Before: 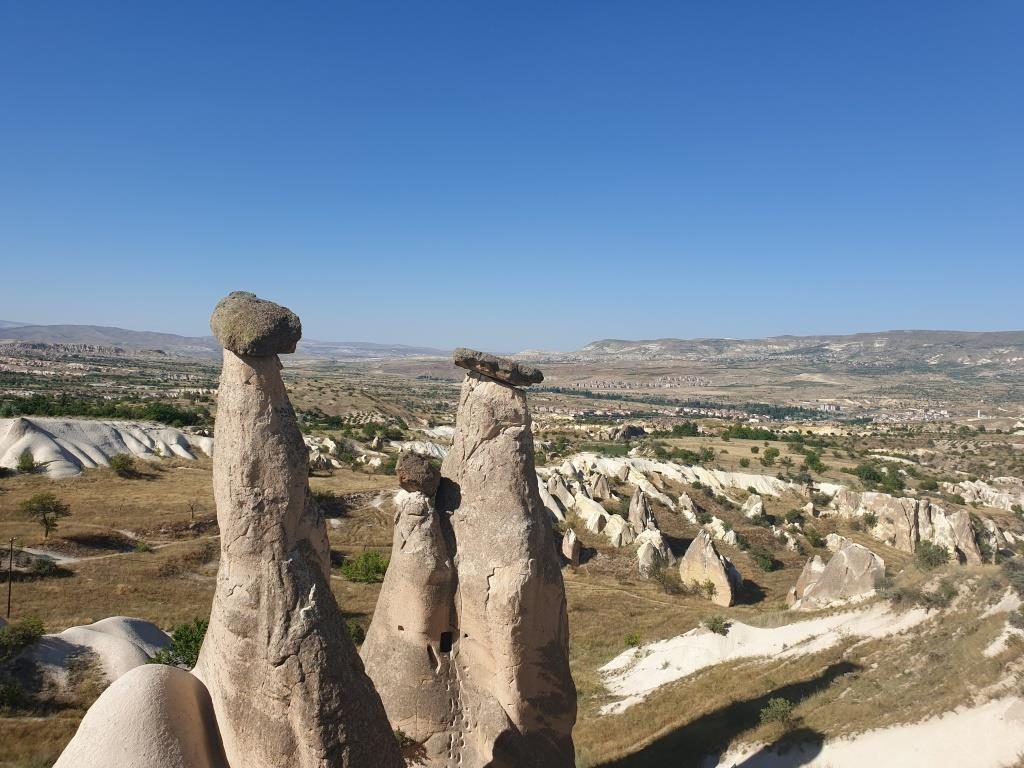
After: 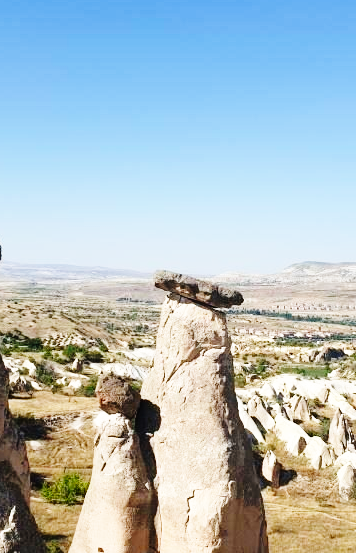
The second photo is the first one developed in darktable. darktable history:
crop and rotate: left 29.36%, top 10.192%, right 35.829%, bottom 17.763%
base curve: curves: ch0 [(0, 0) (0, 0) (0.002, 0.001) (0.008, 0.003) (0.019, 0.011) (0.037, 0.037) (0.064, 0.11) (0.102, 0.232) (0.152, 0.379) (0.216, 0.524) (0.296, 0.665) (0.394, 0.789) (0.512, 0.881) (0.651, 0.945) (0.813, 0.986) (1, 1)], preserve colors none
